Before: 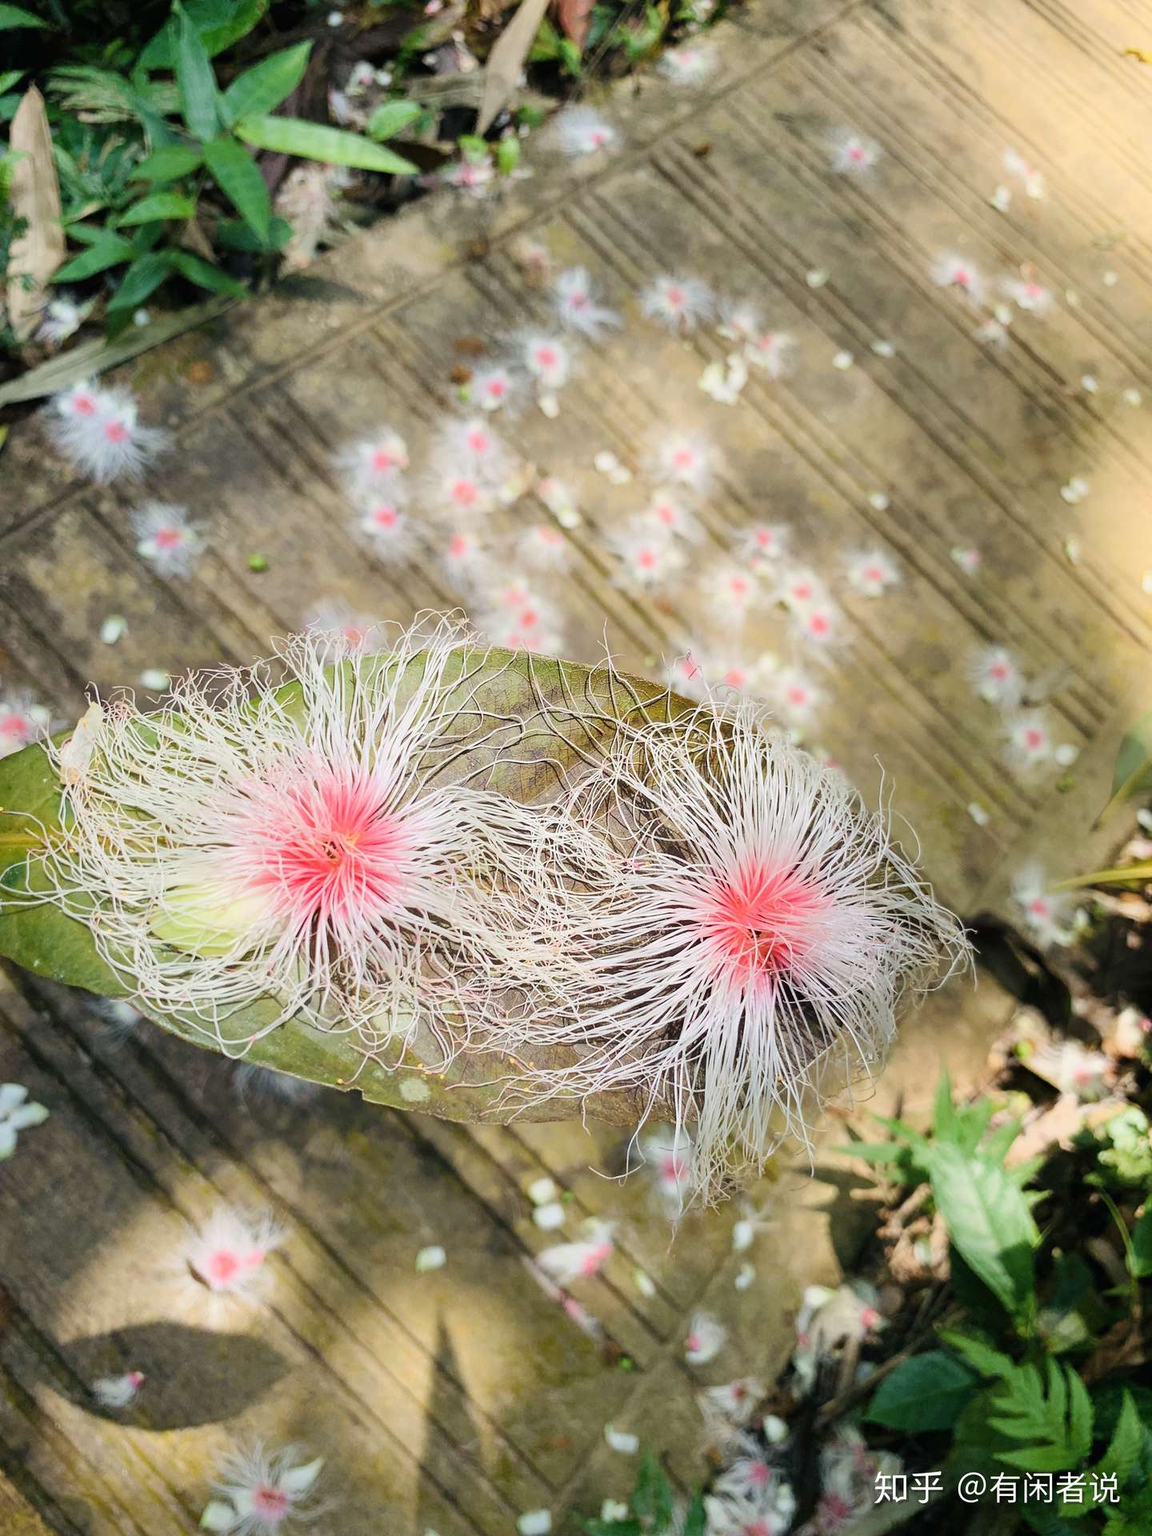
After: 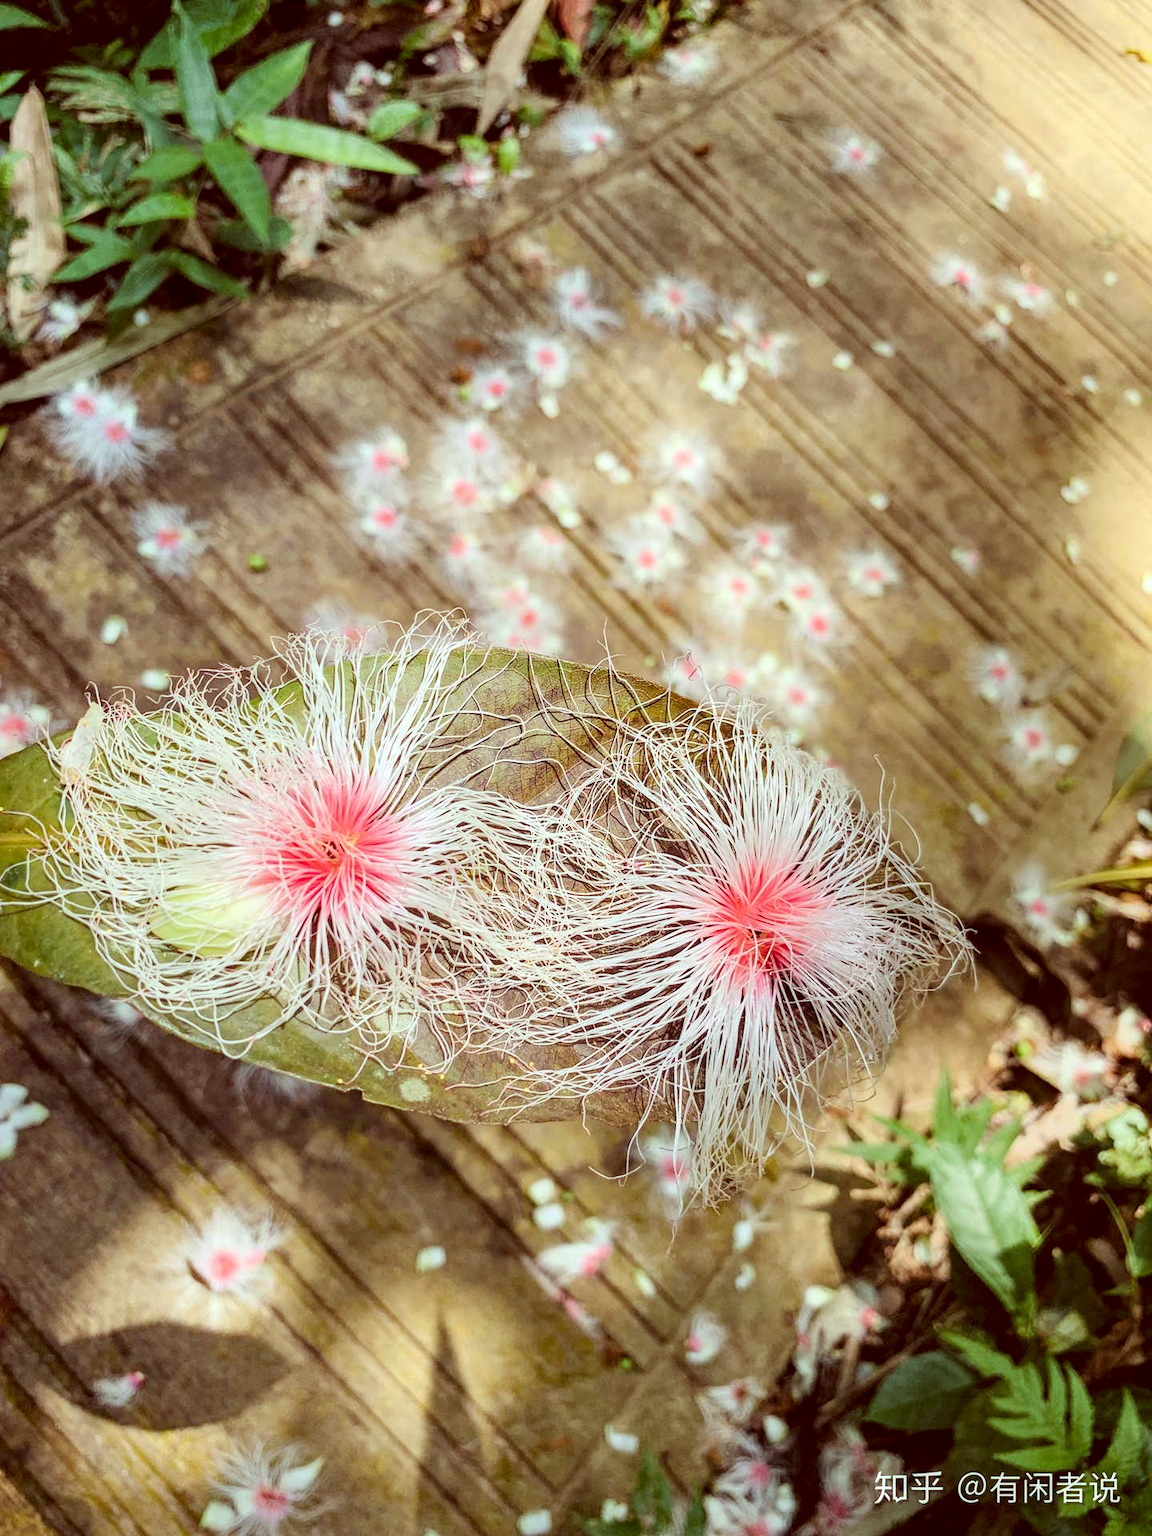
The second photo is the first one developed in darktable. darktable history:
local contrast: detail 130%
color correction: highlights a* -7.09, highlights b* -0.196, shadows a* 20.34, shadows b* 12
exposure: exposure 0.023 EV, compensate exposure bias true, compensate highlight preservation false
